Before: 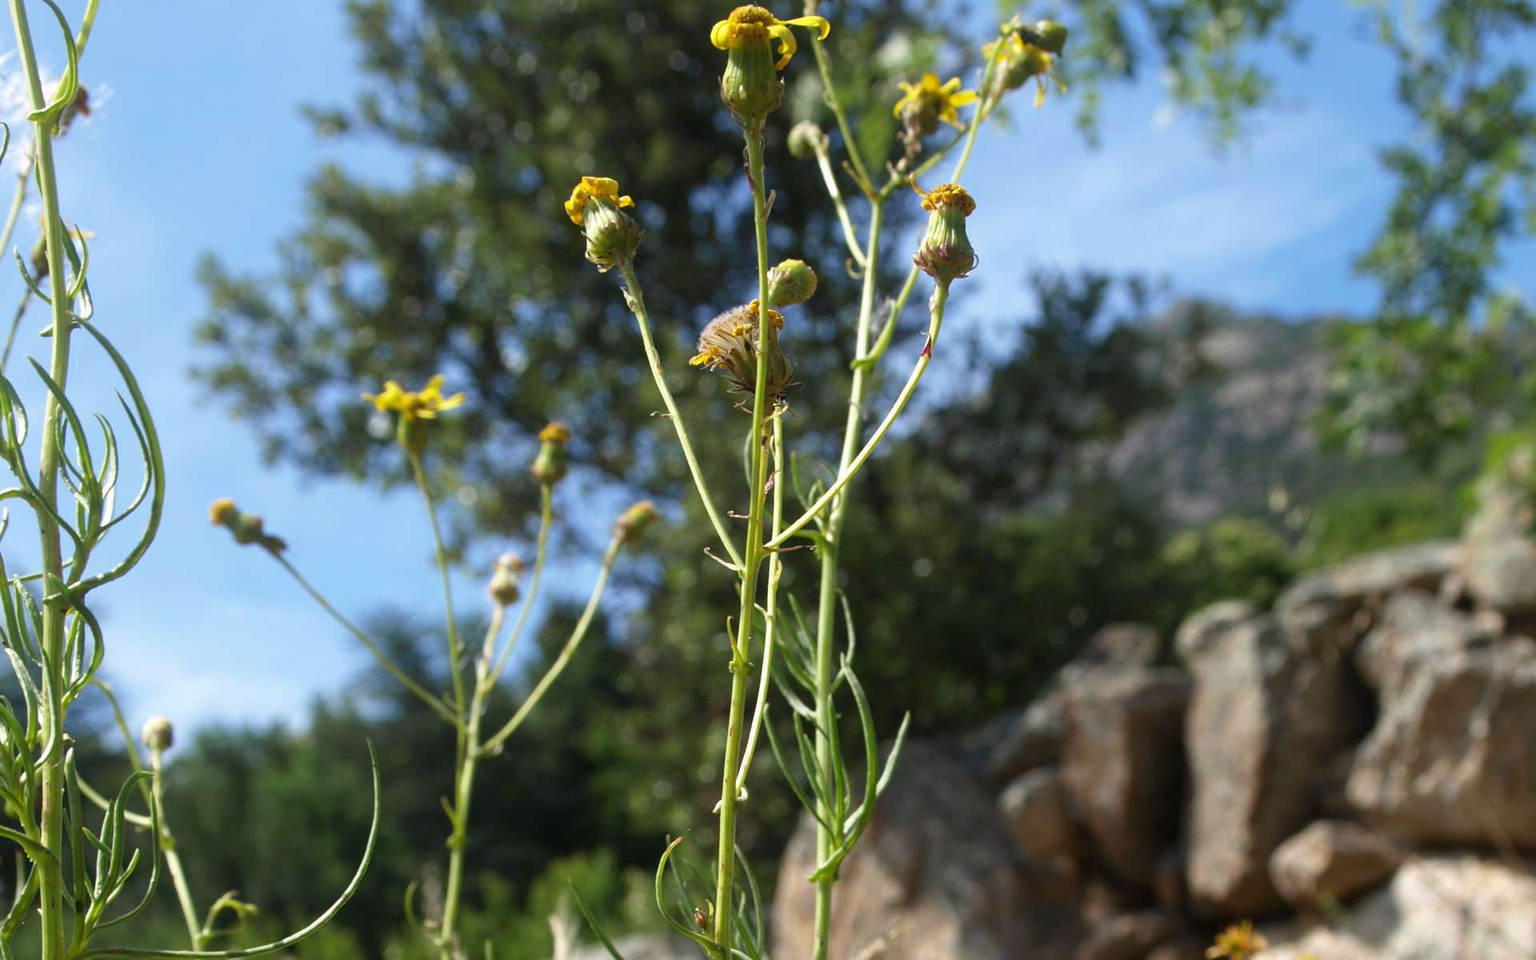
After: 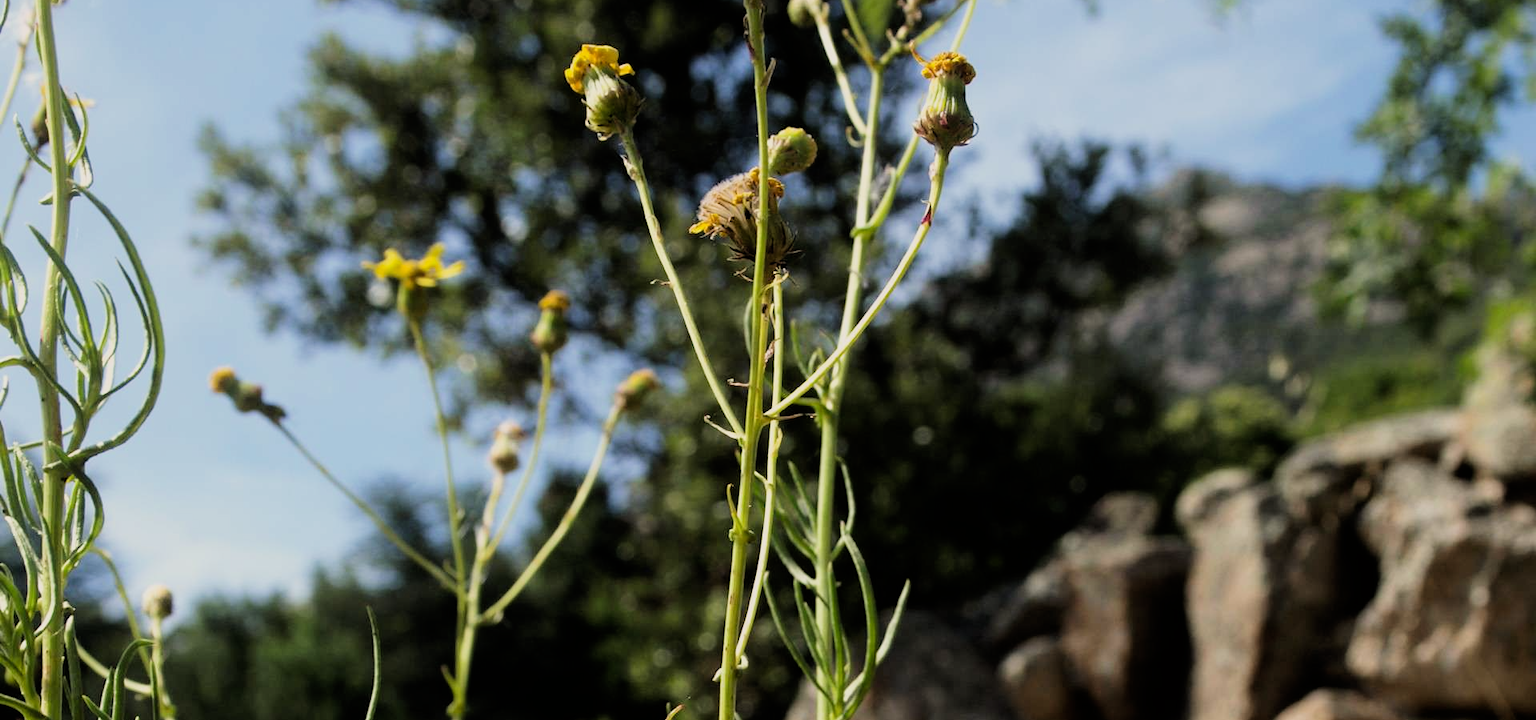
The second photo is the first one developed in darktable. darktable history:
filmic rgb: black relative exposure -5 EV, hardness 2.88, contrast 1.3, highlights saturation mix -30%
crop: top 13.819%, bottom 11.169%
color calibration: x 0.329, y 0.345, temperature 5633 K
